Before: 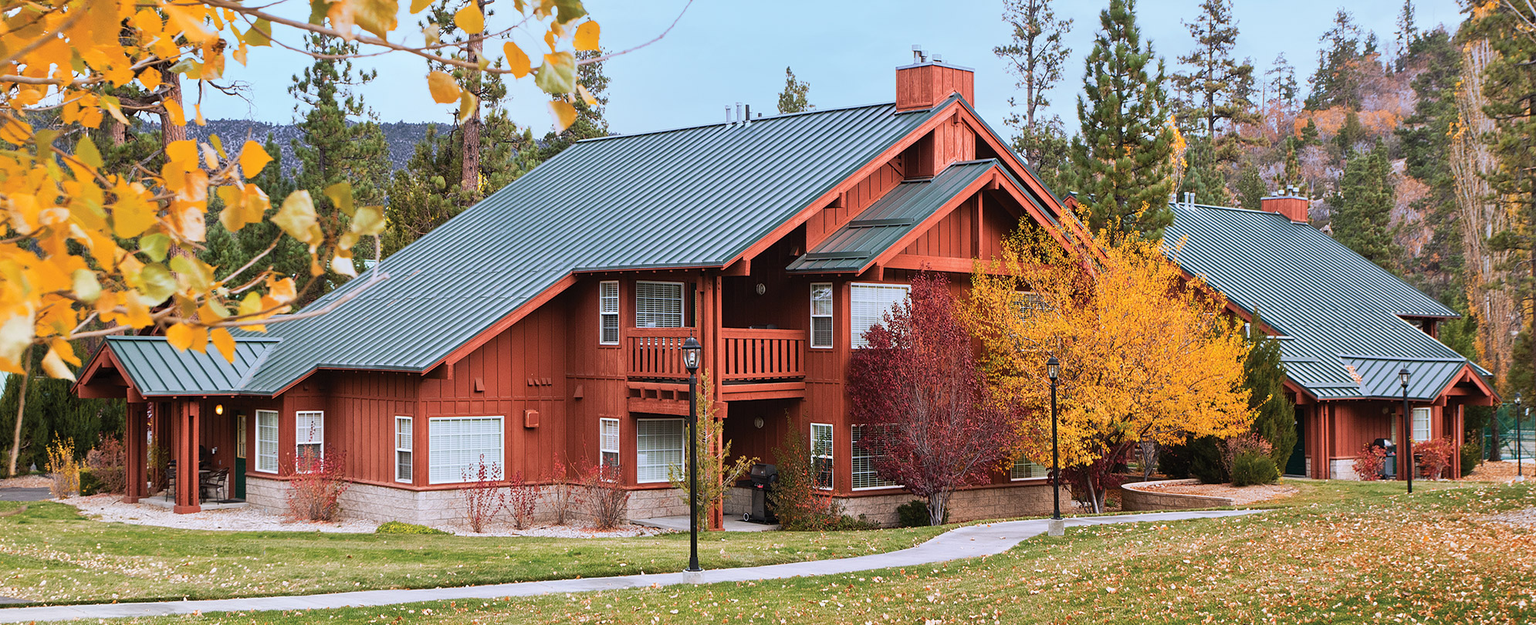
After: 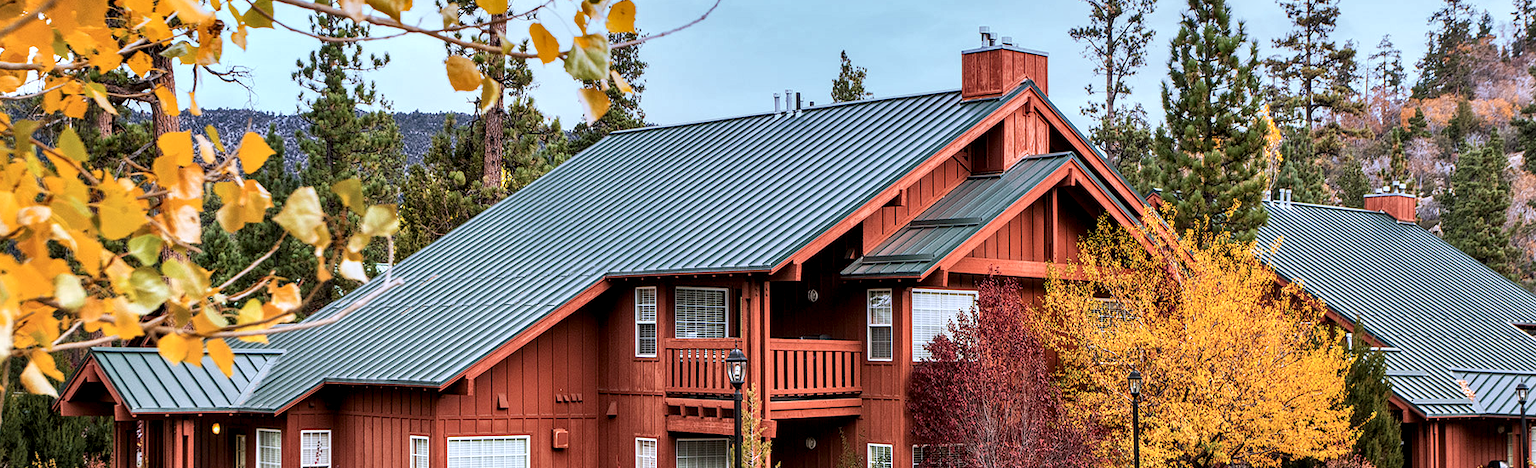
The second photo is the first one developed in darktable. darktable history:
crop: left 1.511%, top 3.399%, right 7.689%, bottom 28.468%
local contrast: highlights 60%, shadows 59%, detail 160%
shadows and highlights: soften with gaussian
